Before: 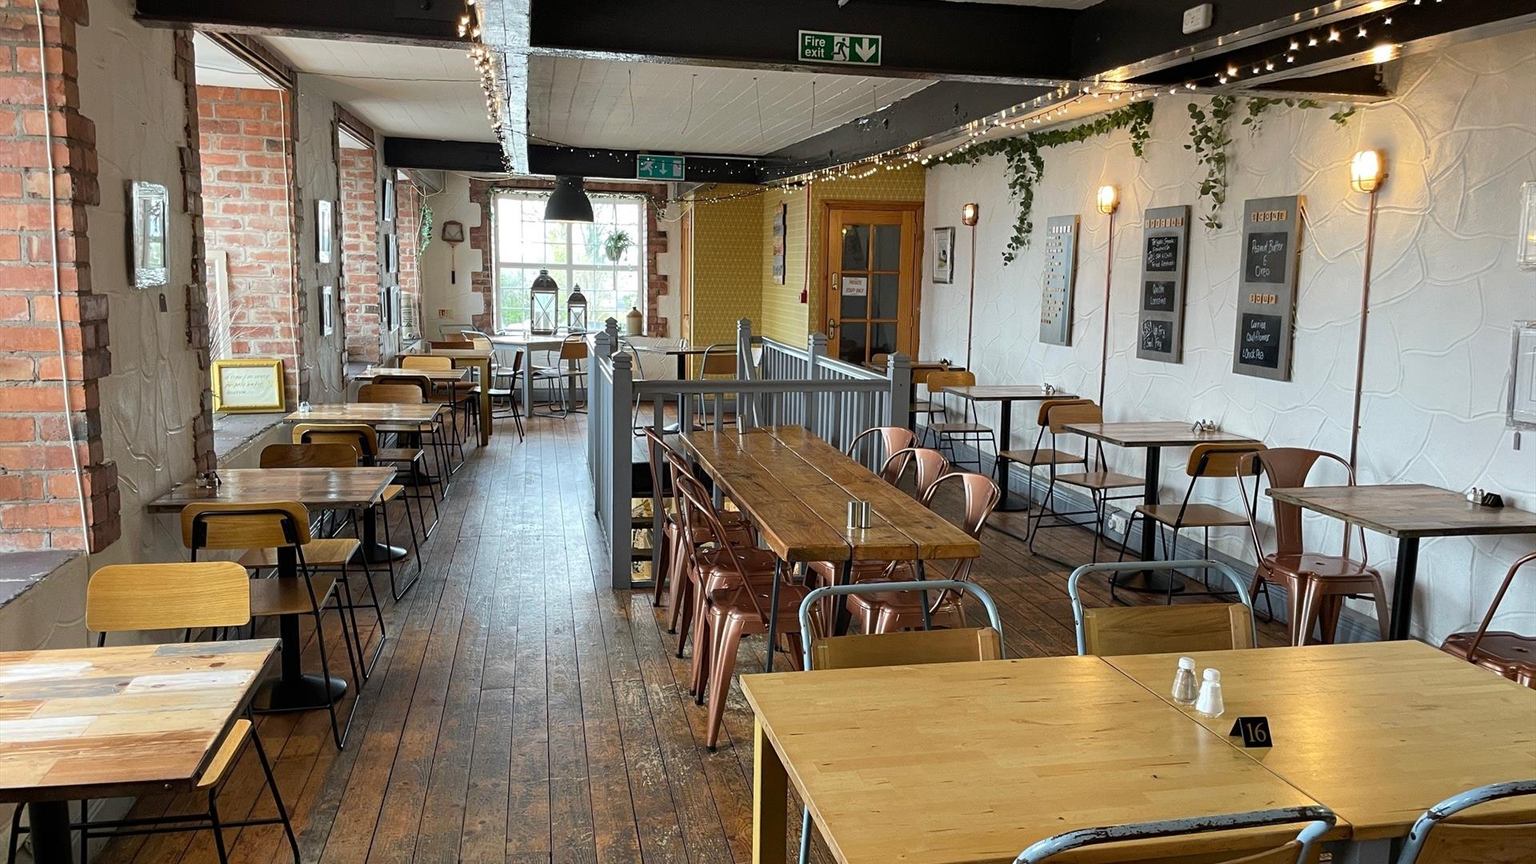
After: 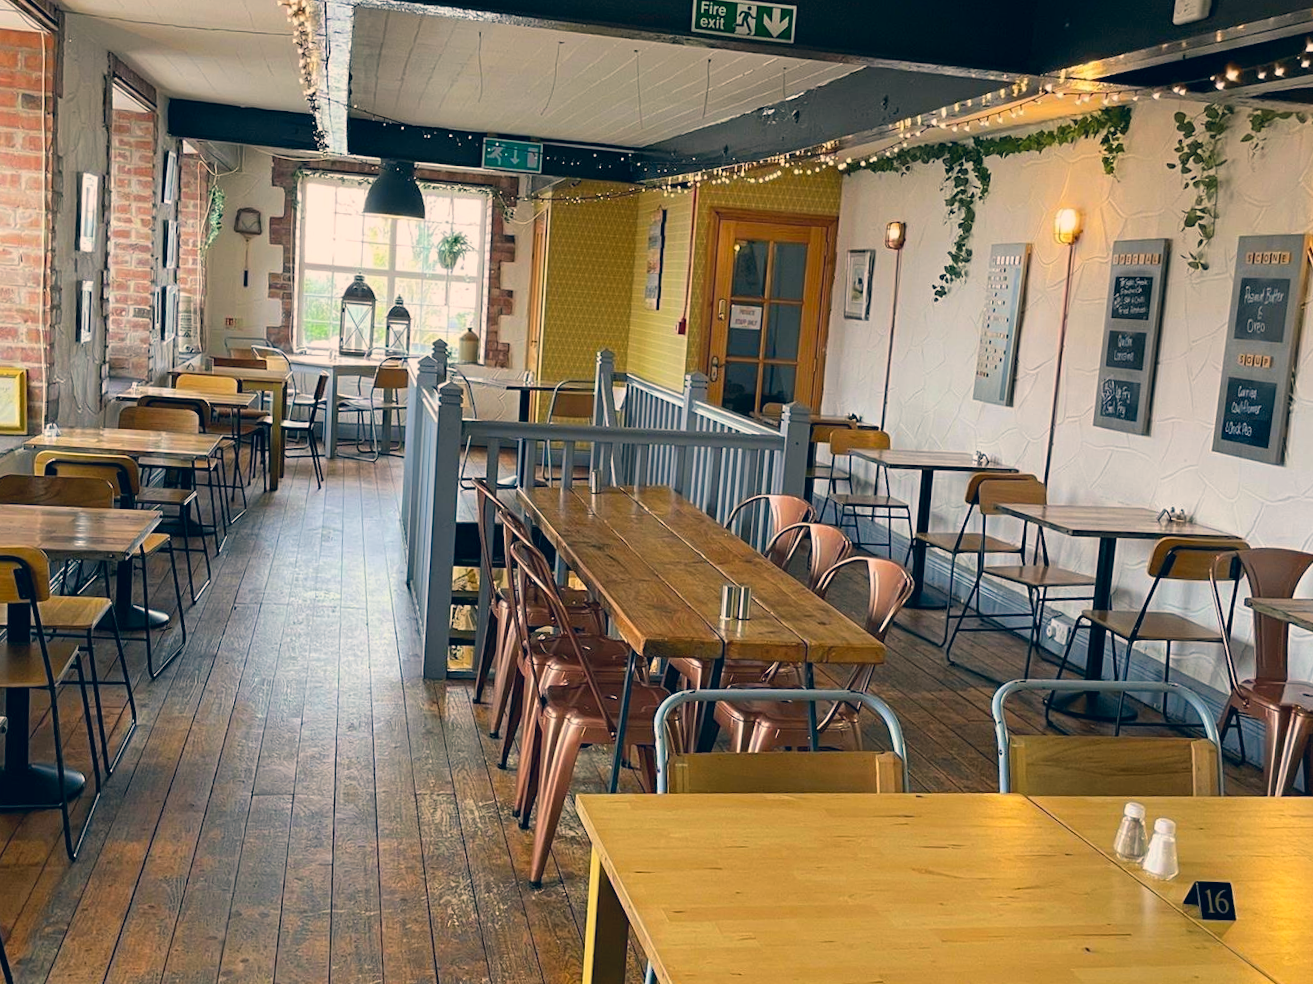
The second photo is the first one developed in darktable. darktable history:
contrast brightness saturation: contrast 0.07, brightness 0.077, saturation 0.179
color correction: highlights a* 10.31, highlights b* 14.4, shadows a* -10.12, shadows b* -14.92
exposure: exposure 0.211 EV, compensate highlight preservation false
crop and rotate: angle -3.14°, left 14.187%, top 0.041%, right 10.864%, bottom 0.022%
shadows and highlights: radius 122.16, shadows 21.85, white point adjustment -9.62, highlights -13.61, soften with gaussian
